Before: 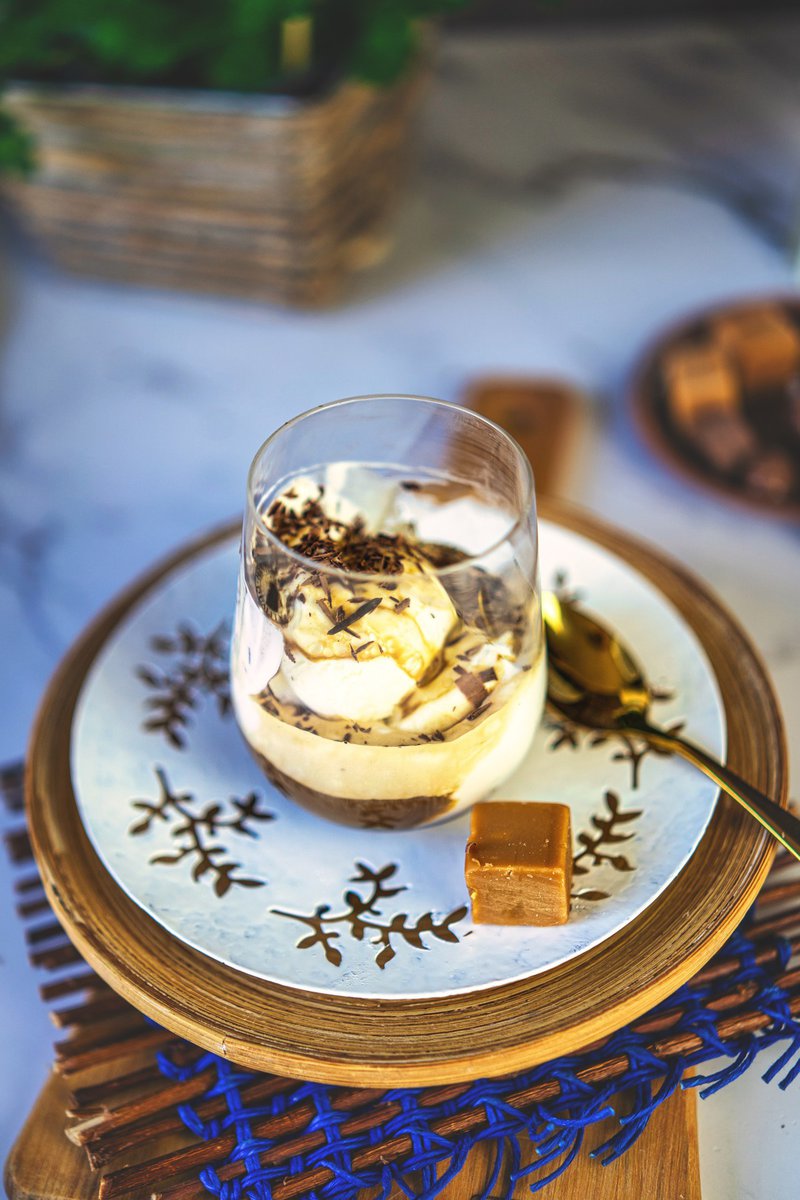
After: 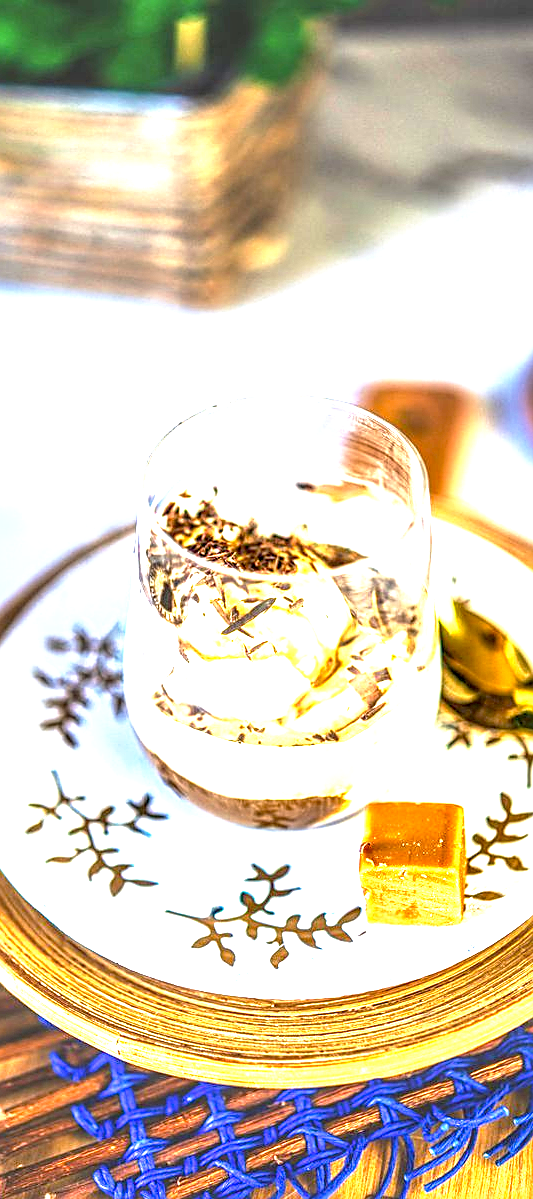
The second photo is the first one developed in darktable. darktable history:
crop and rotate: left 13.406%, right 19.877%
exposure: exposure 1.999 EV, compensate exposure bias true, compensate highlight preservation false
base curve: curves: ch0 [(0.017, 0) (0.425, 0.441) (0.844, 0.933) (1, 1)], preserve colors none
tone equalizer: -8 EV 0.087 EV, mask exposure compensation -0.511 EV
local contrast: detail 150%
color balance rgb: global offset › luminance -0.26%, perceptual saturation grading › global saturation 7.598%, perceptual saturation grading › shadows 5.083%
sharpen: on, module defaults
